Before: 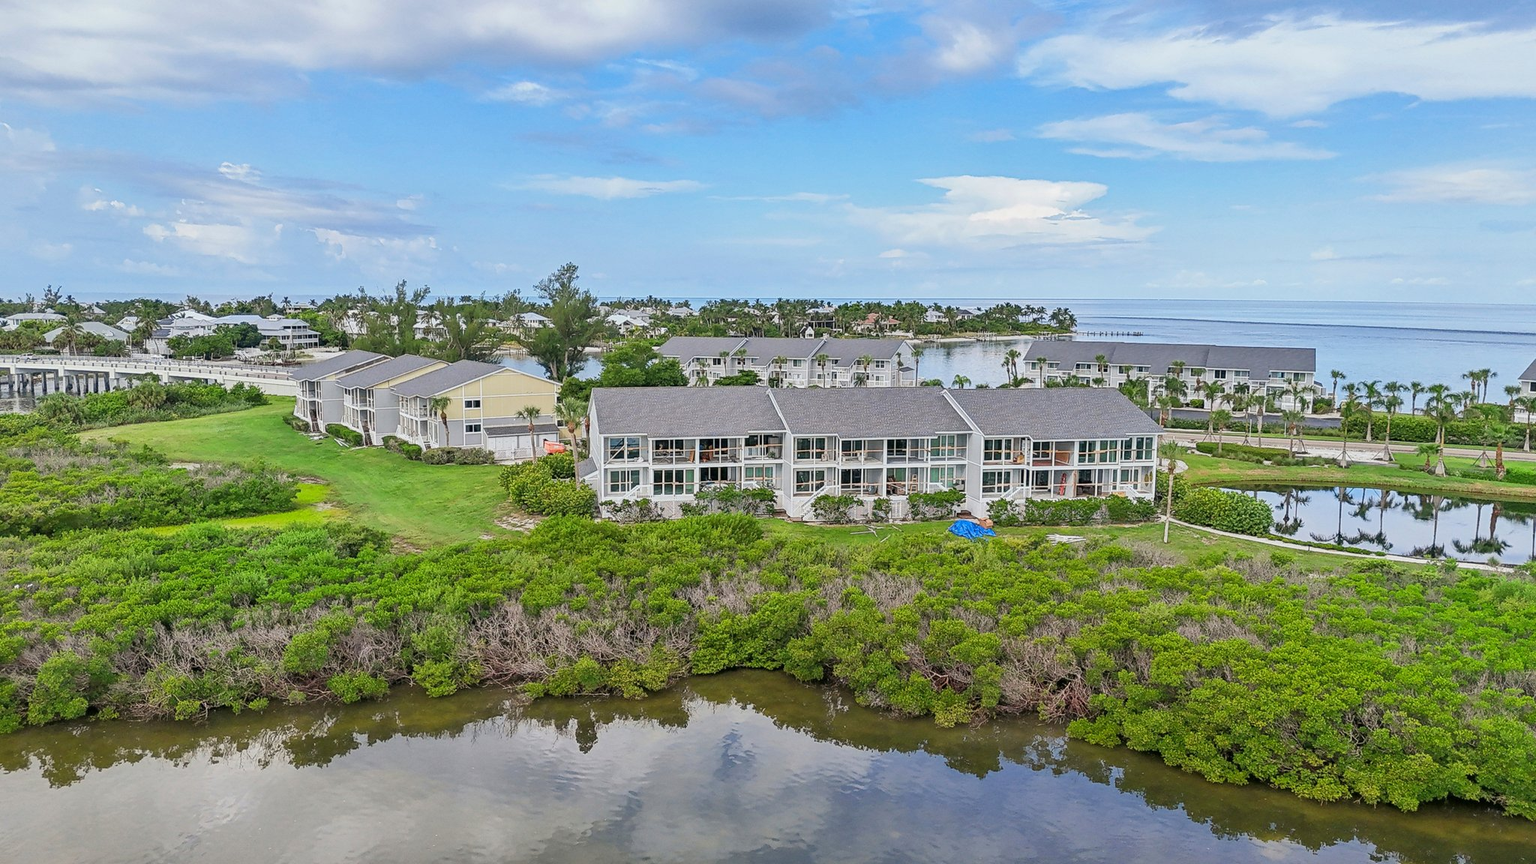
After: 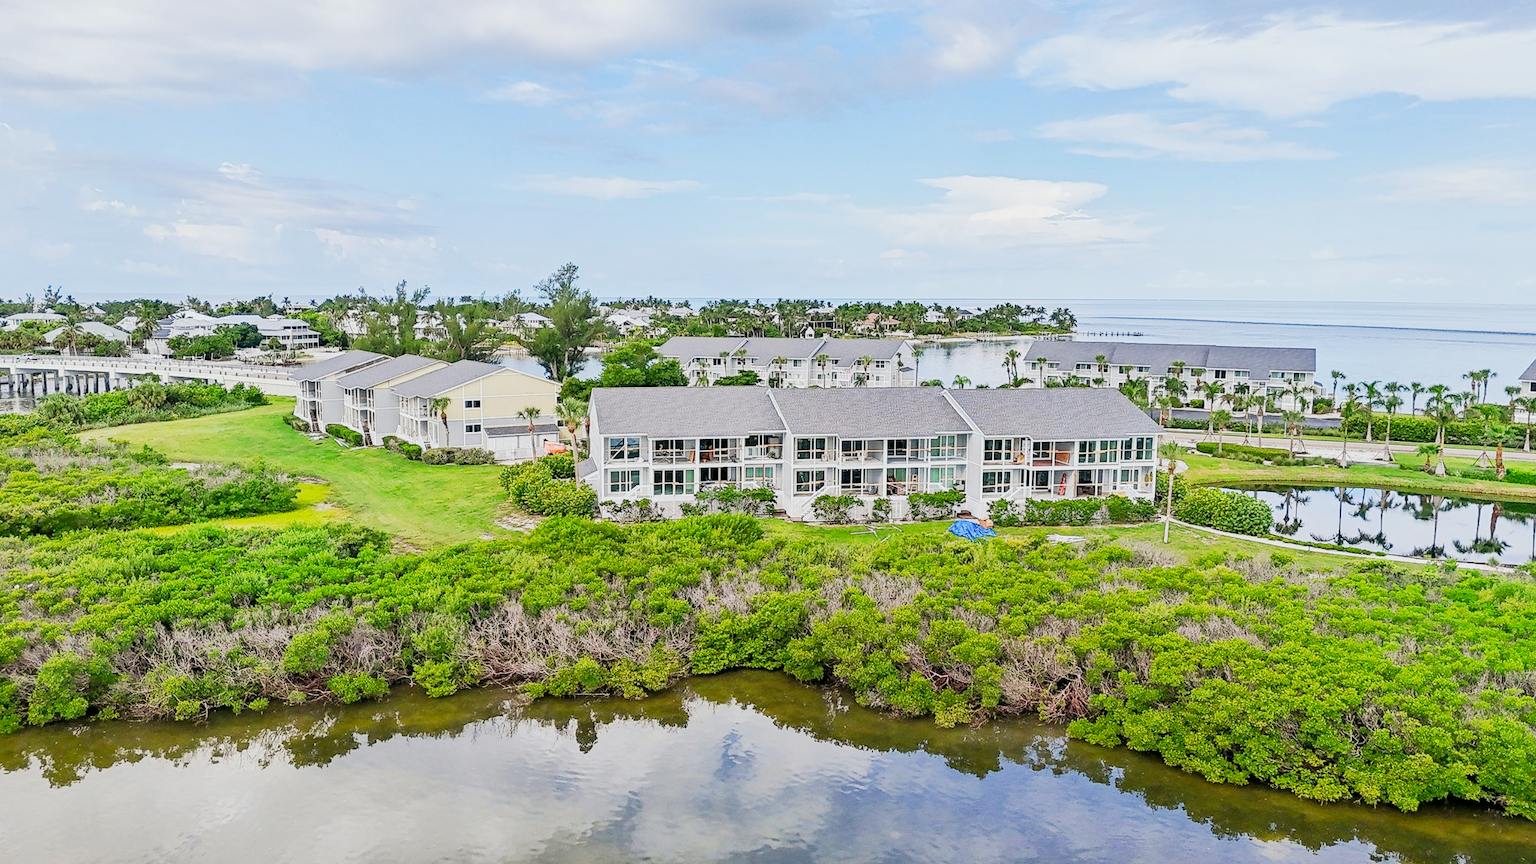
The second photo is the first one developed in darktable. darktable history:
tone curve: curves: ch0 [(0, 0) (0.037, 0.011) (0.135, 0.093) (0.266, 0.281) (0.461, 0.555) (0.581, 0.716) (0.675, 0.793) (0.767, 0.849) (0.91, 0.924) (1, 0.979)]; ch1 [(0, 0) (0.292, 0.278) (0.419, 0.423) (0.493, 0.492) (0.506, 0.5) (0.534, 0.529) (0.562, 0.562) (0.641, 0.663) (0.754, 0.76) (1, 1)]; ch2 [(0, 0) (0.294, 0.3) (0.361, 0.372) (0.429, 0.445) (0.478, 0.486) (0.502, 0.498) (0.518, 0.522) (0.531, 0.549) (0.561, 0.579) (0.64, 0.645) (0.7, 0.7) (0.861, 0.808) (1, 0.951)], preserve colors none
